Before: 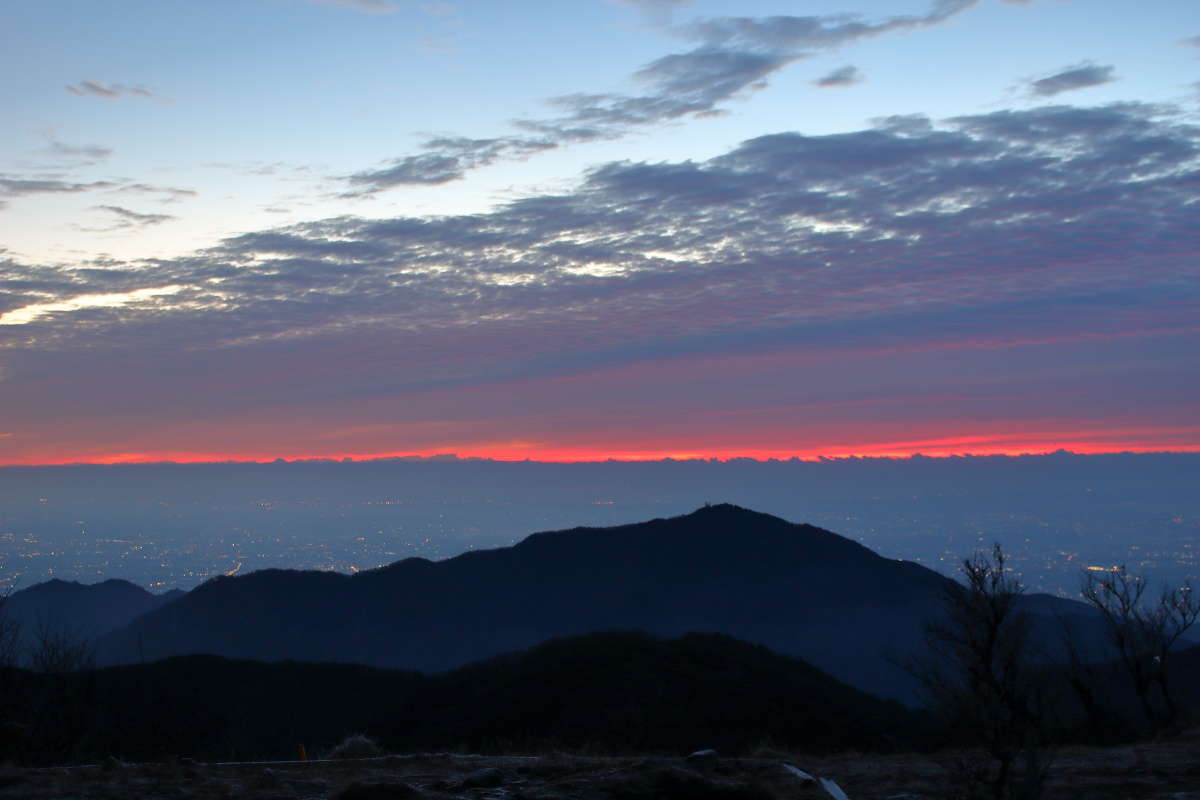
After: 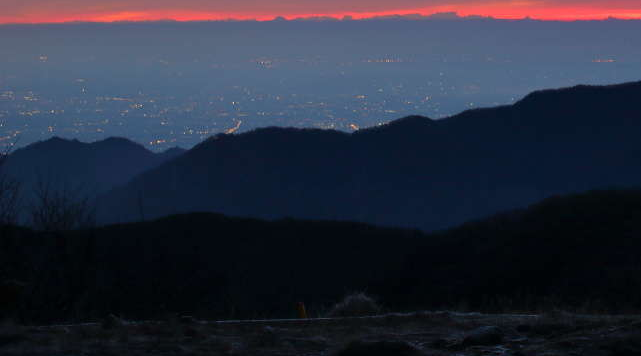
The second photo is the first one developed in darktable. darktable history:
crop and rotate: top 55.254%, right 46.549%, bottom 0.189%
